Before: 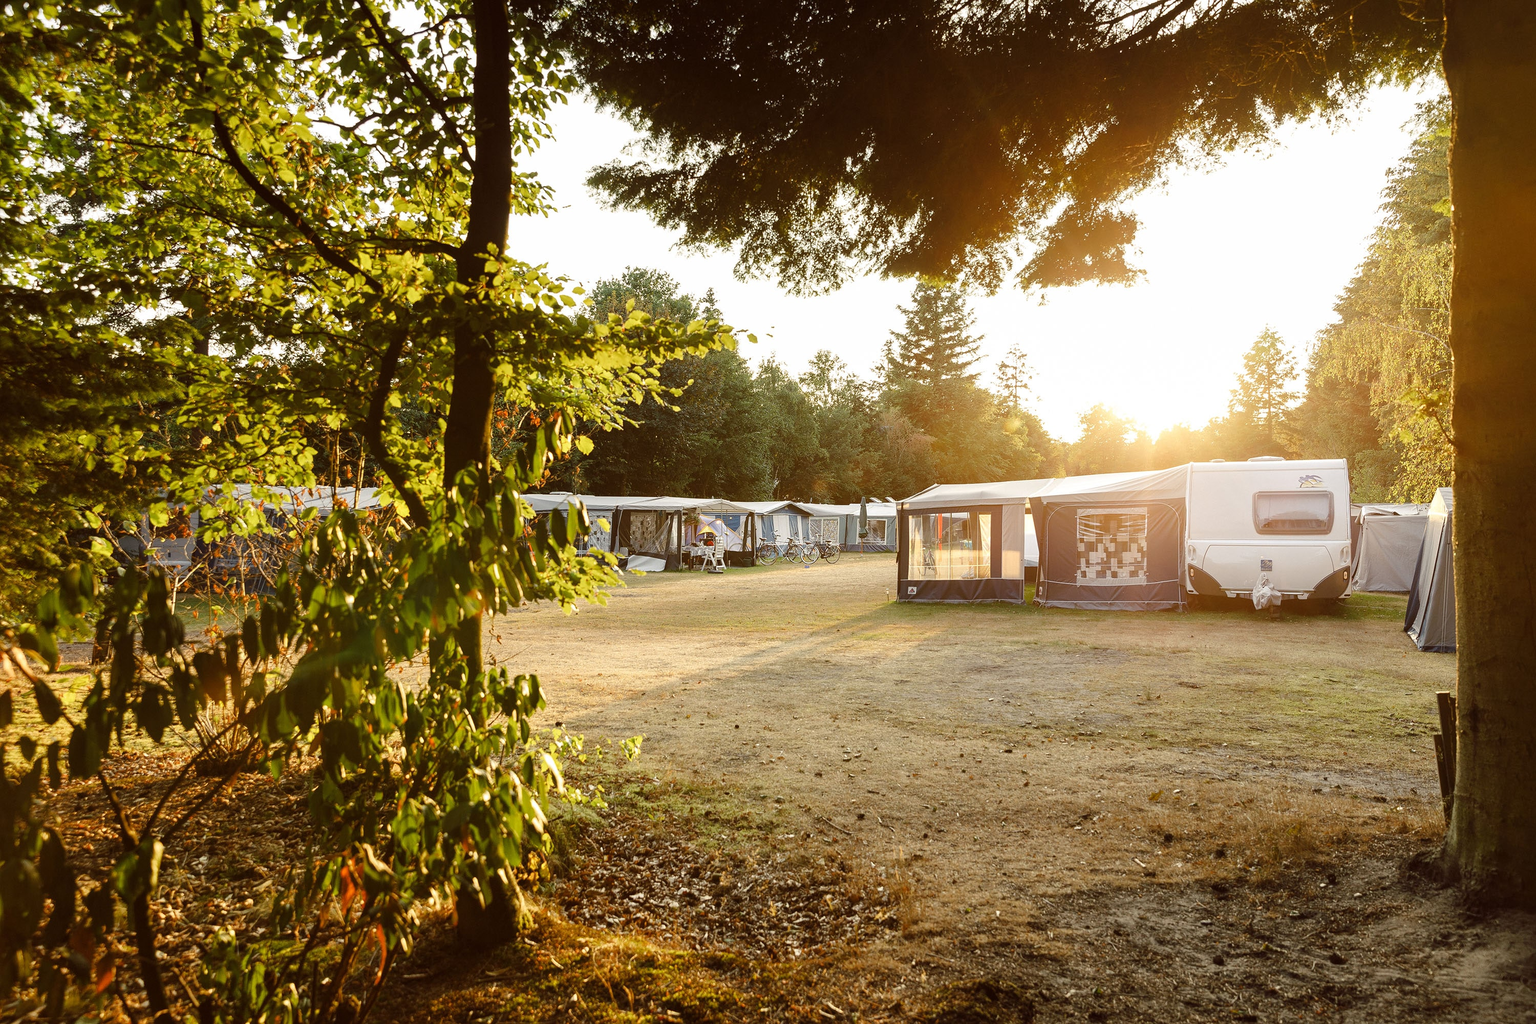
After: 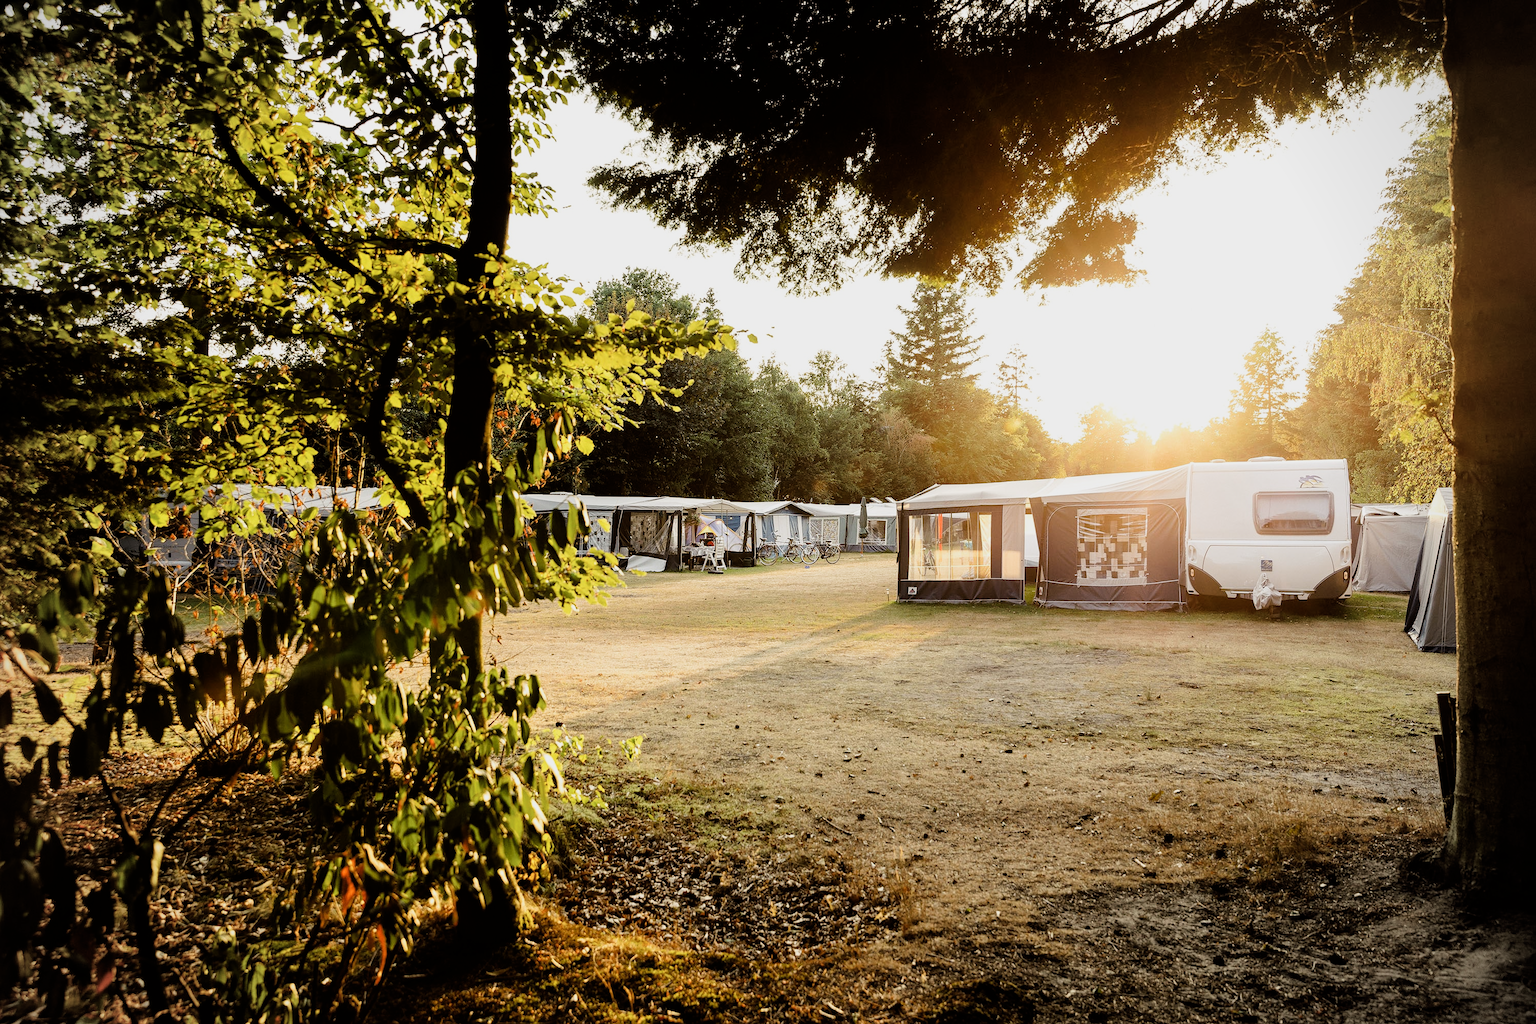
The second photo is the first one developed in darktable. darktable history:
vignetting: fall-off radius 60.85%
filmic rgb: black relative exposure -5.12 EV, white relative exposure 3.53 EV, hardness 3.17, contrast 1.405, highlights saturation mix -49.51%
